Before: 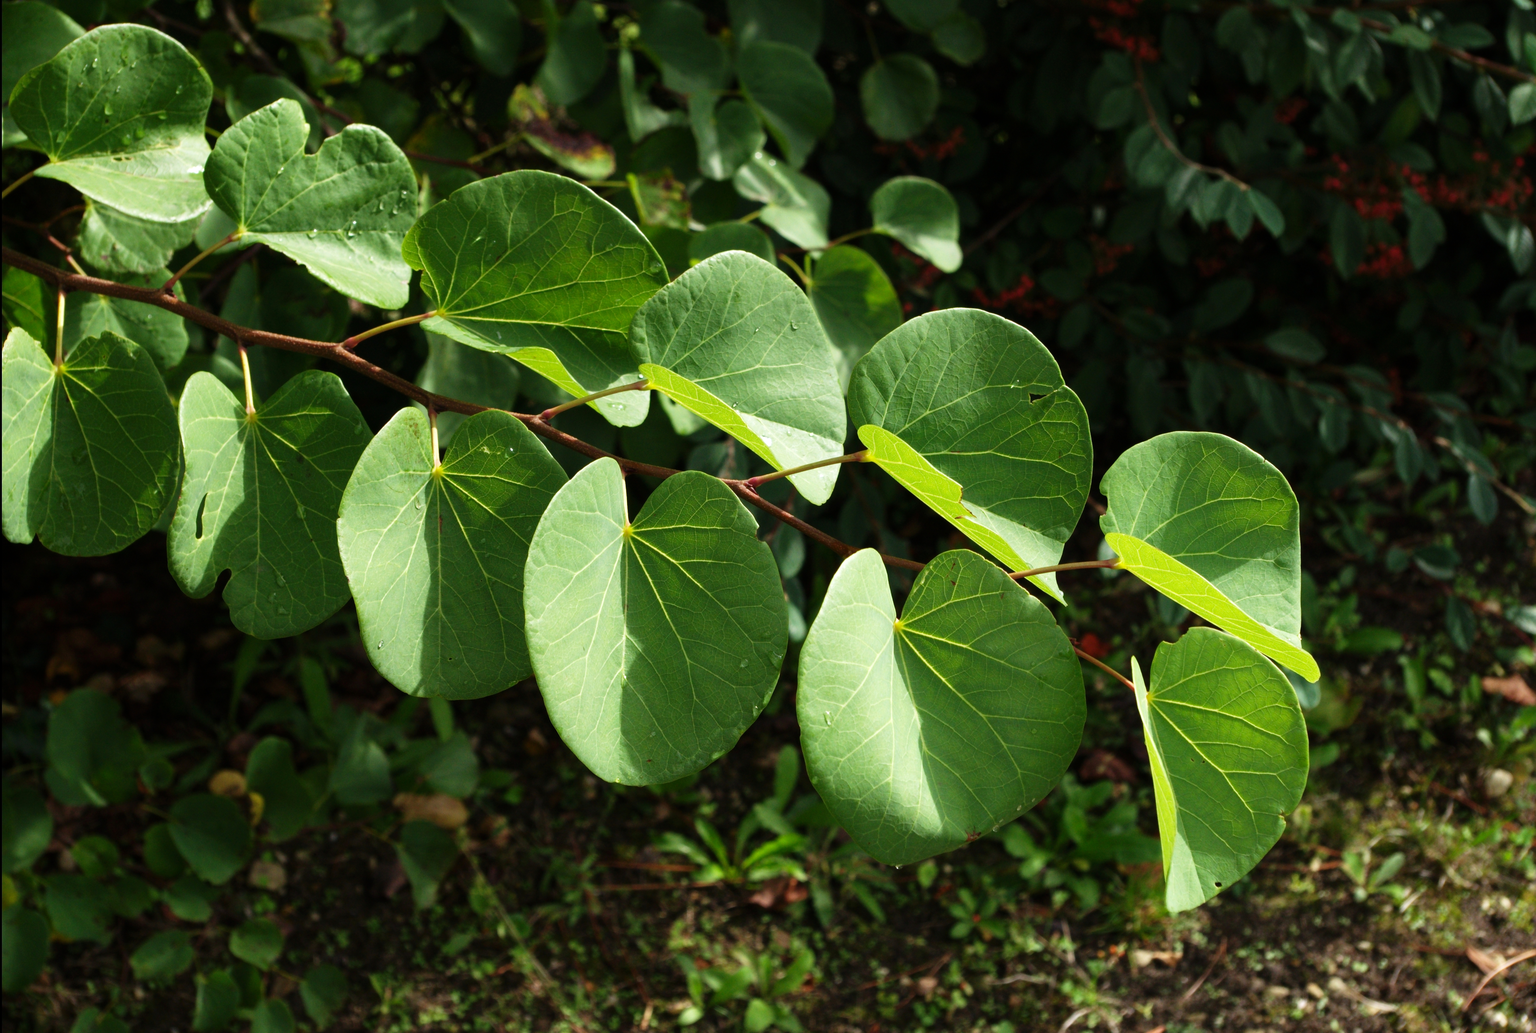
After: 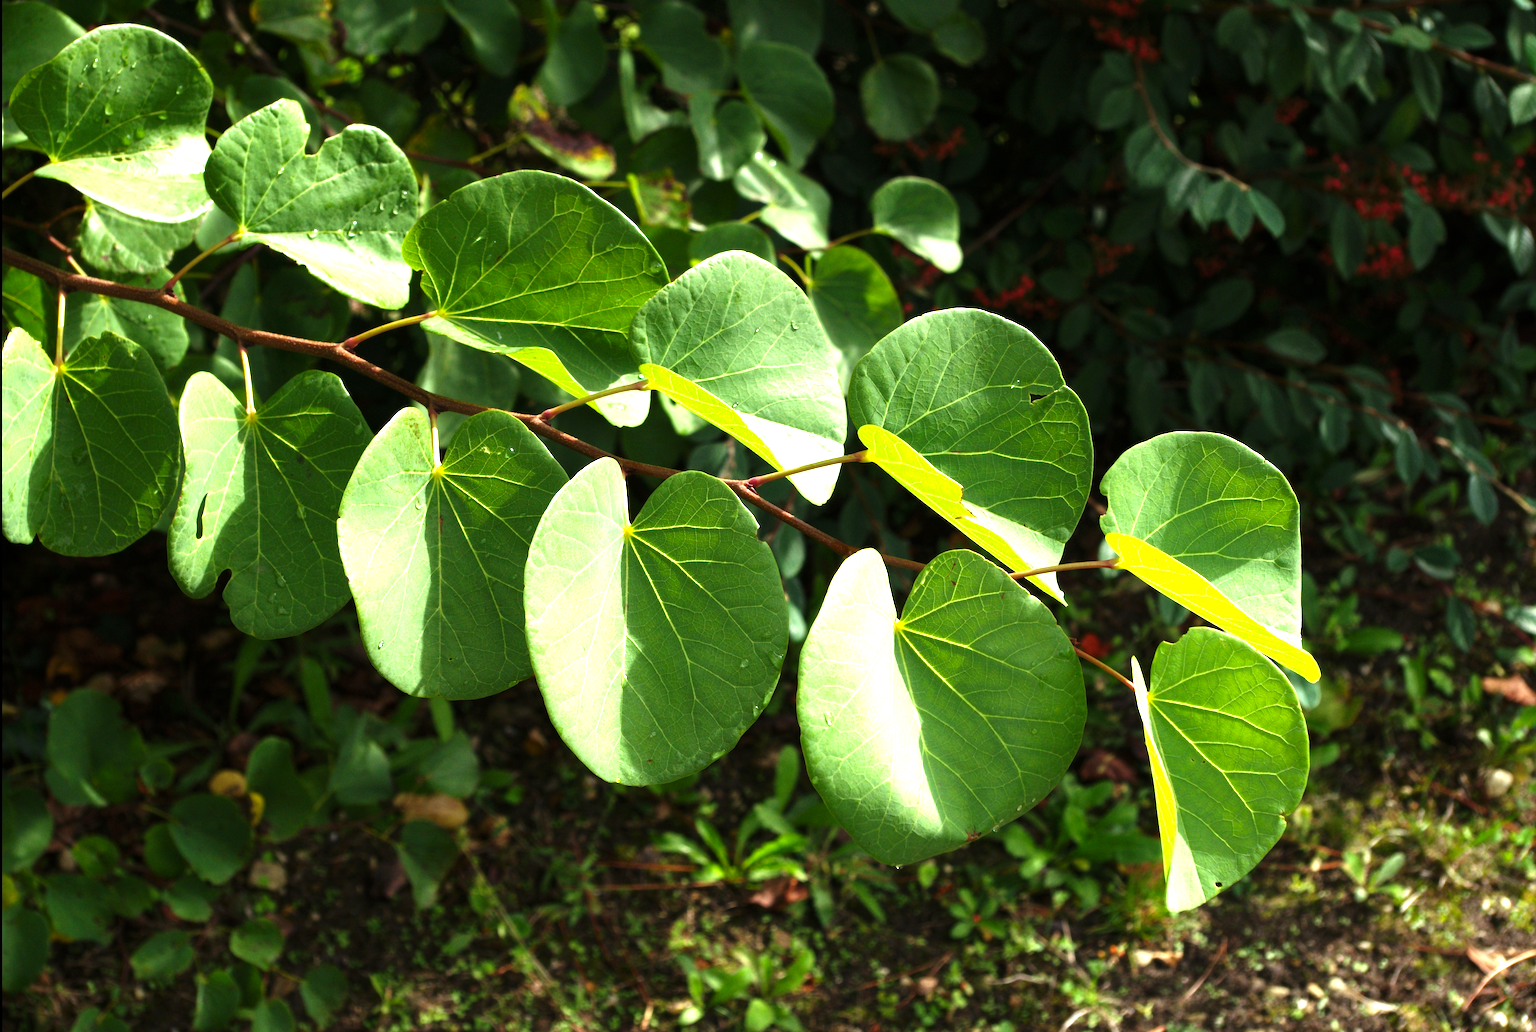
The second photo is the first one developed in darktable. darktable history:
color balance rgb: linear chroma grading › global chroma -14.805%, perceptual saturation grading › global saturation 10.02%, perceptual brilliance grading › global brilliance 24.53%, global vibrance 20%
exposure: exposure 0.129 EV, compensate exposure bias true, compensate highlight preservation false
